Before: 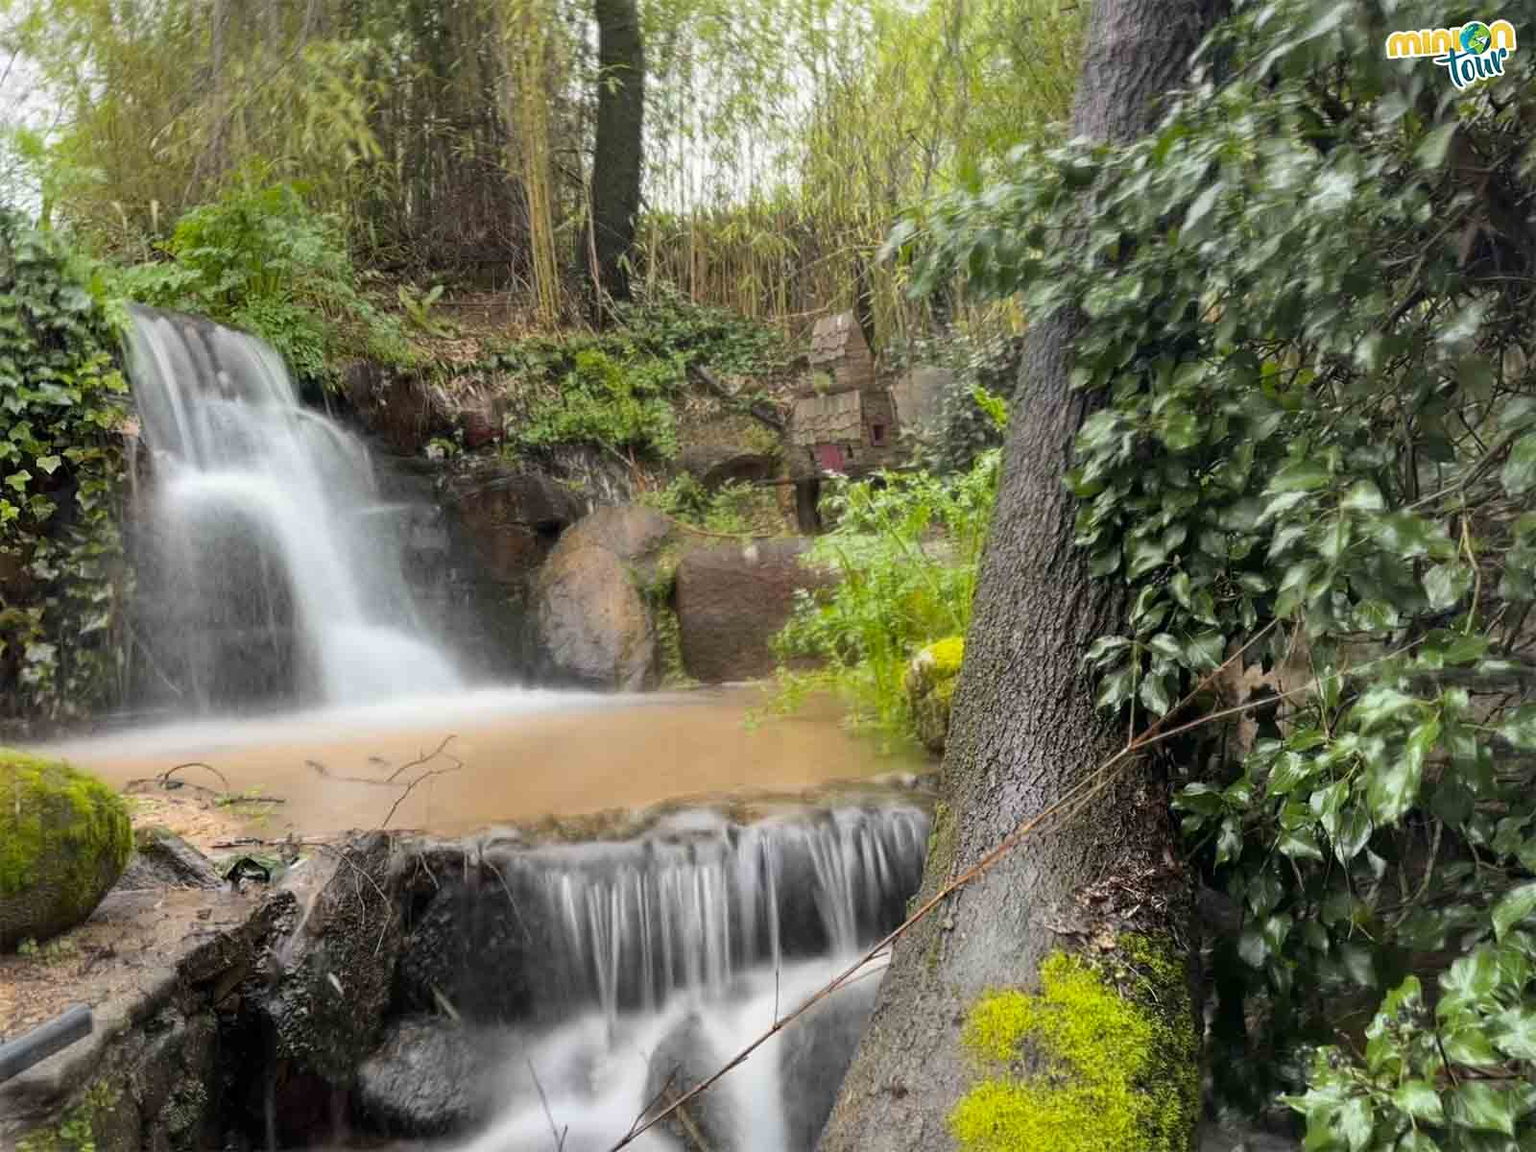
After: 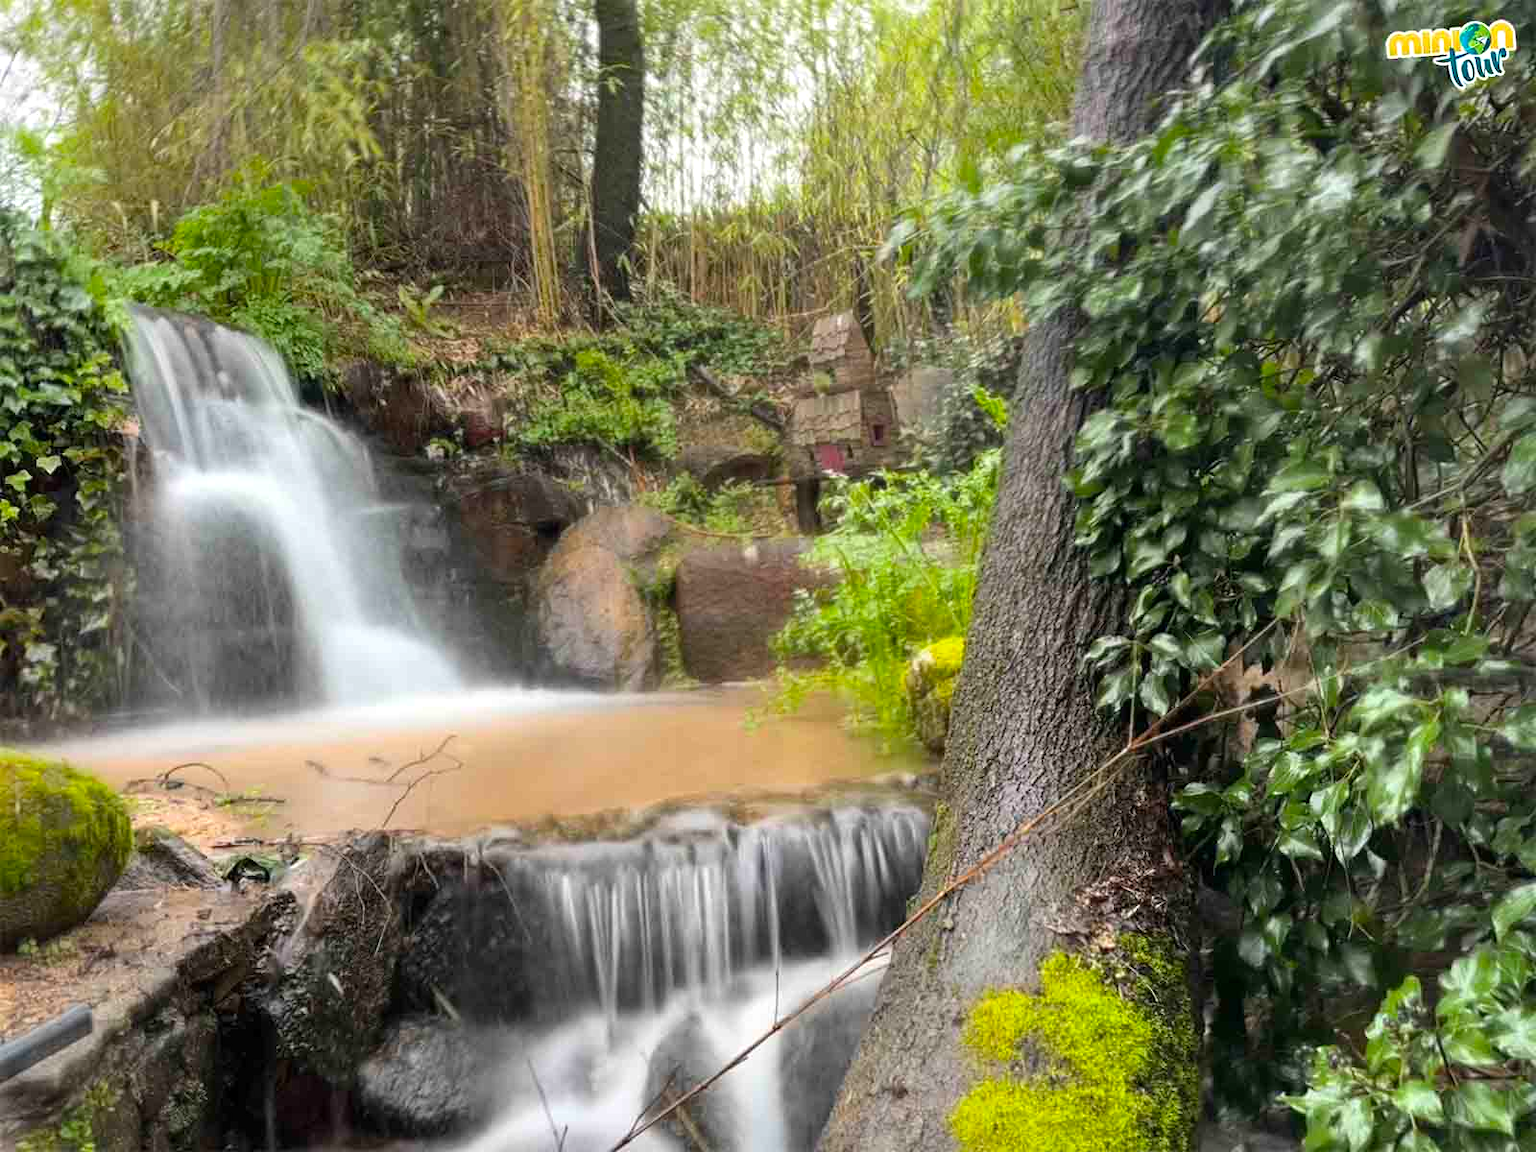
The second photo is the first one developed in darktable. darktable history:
exposure: exposure 0.226 EV, compensate exposure bias true, compensate highlight preservation false
